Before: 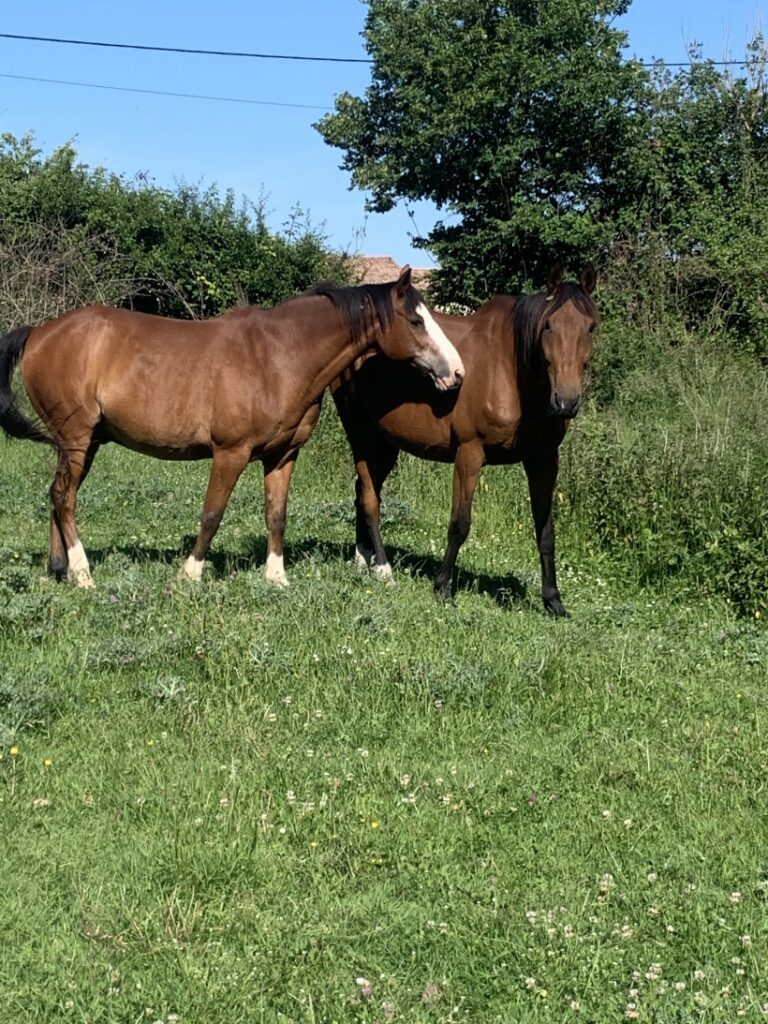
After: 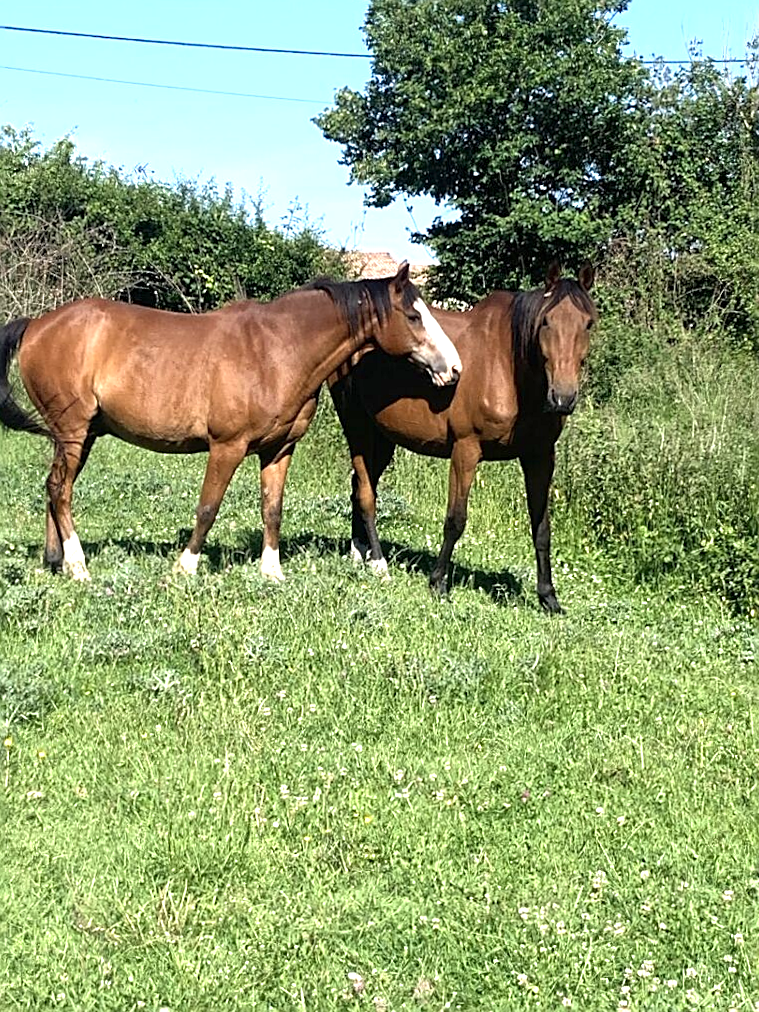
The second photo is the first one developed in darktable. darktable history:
exposure: black level correction 0, exposure 1 EV, compensate exposure bias true, compensate highlight preservation false
sharpen: on, module defaults
crop and rotate: angle -0.5°
